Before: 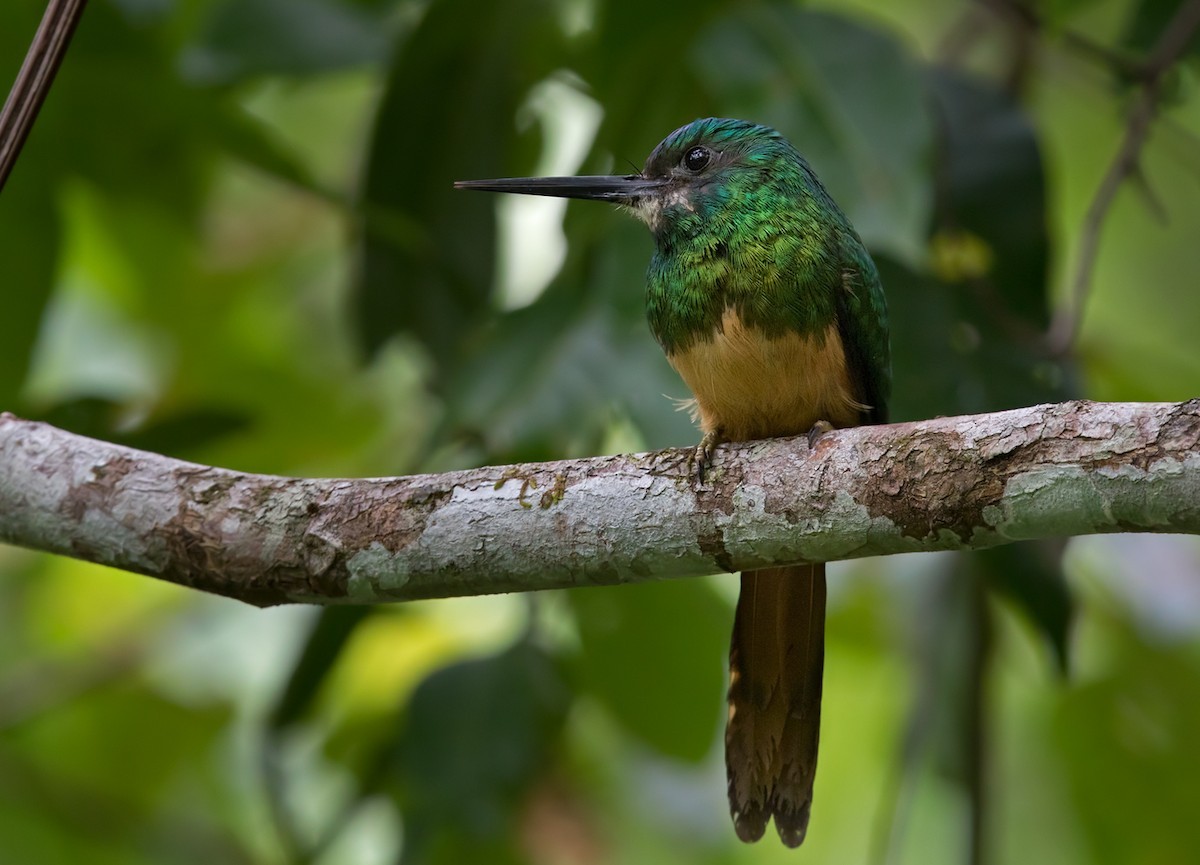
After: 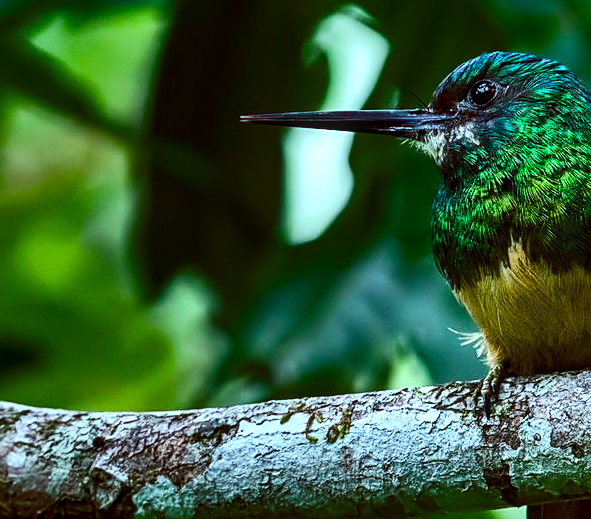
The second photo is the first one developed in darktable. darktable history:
shadows and highlights: soften with gaussian
sharpen: on, module defaults
local contrast: on, module defaults
color balance rgb: shadows lift › luminance -7.7%, shadows lift › chroma 2.13%, shadows lift › hue 200.79°, power › luminance -7.77%, power › chroma 2.27%, power › hue 220.69°, highlights gain › luminance 15.15%, highlights gain › chroma 4%, highlights gain › hue 209.35°, global offset › luminance -0.21%, global offset › chroma 0.27%, perceptual saturation grading › global saturation 24.42%, perceptual saturation grading › highlights -24.42%, perceptual saturation grading › mid-tones 24.42%, perceptual saturation grading › shadows 40%, perceptual brilliance grading › global brilliance -5%, perceptual brilliance grading › highlights 24.42%, perceptual brilliance grading › mid-tones 7%, perceptual brilliance grading › shadows -5%
crop: left 17.835%, top 7.675%, right 32.881%, bottom 32.213%
white balance: red 0.98, blue 1.034
contrast brightness saturation: contrast 0.28
exposure: exposure -0.048 EV, compensate highlight preservation false
